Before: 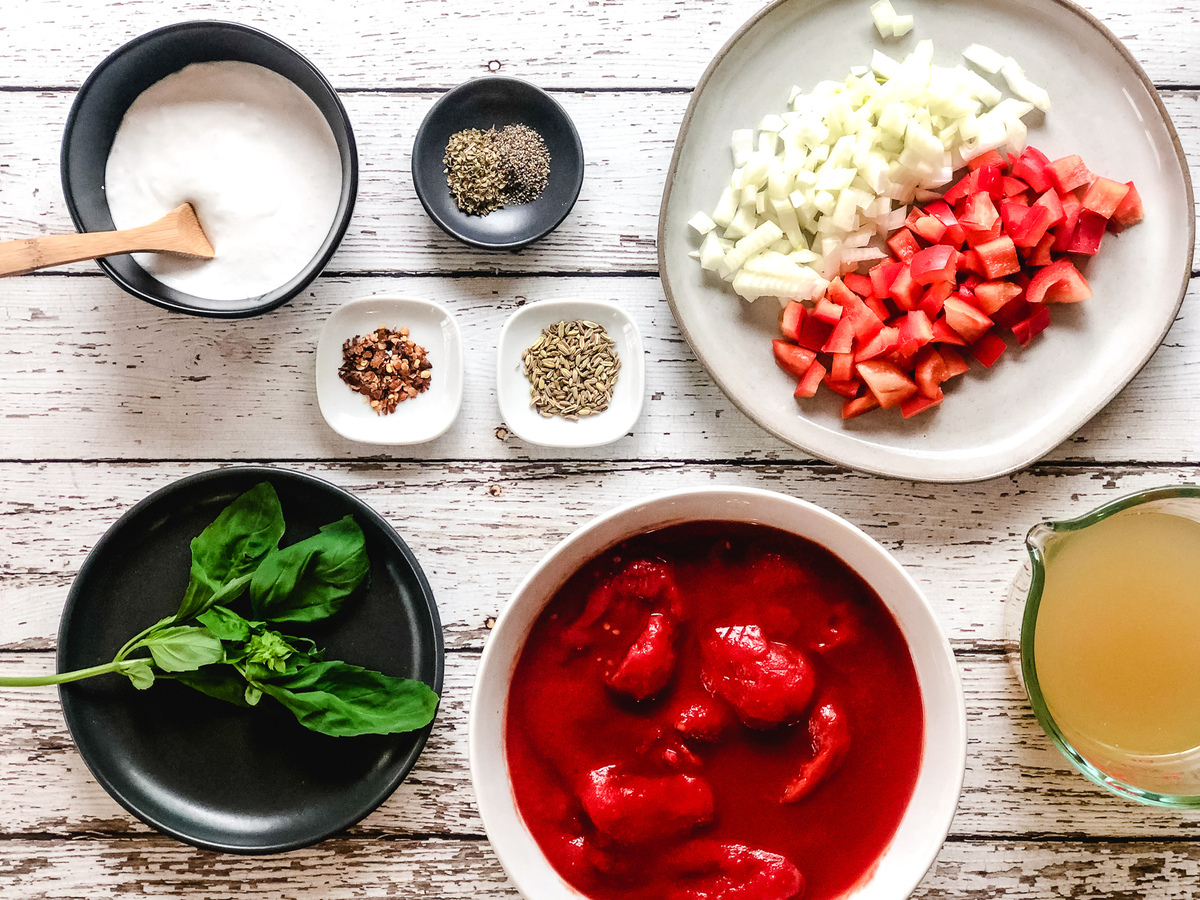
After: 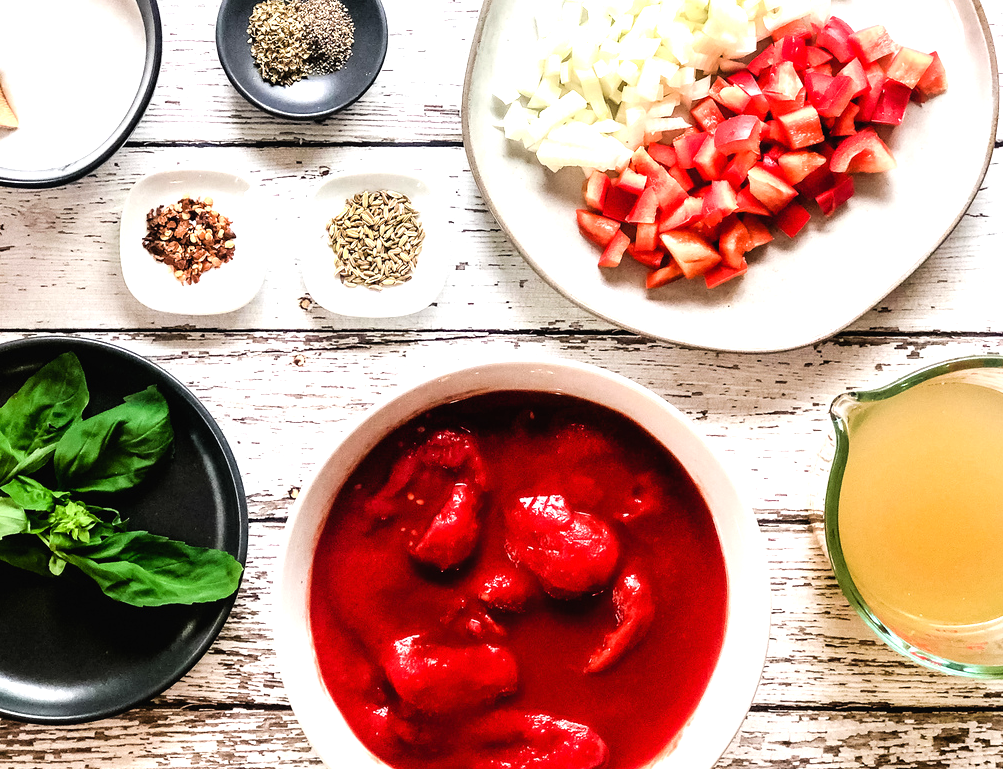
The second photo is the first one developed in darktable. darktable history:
crop: left 16.367%, top 14.548%
tone equalizer: -8 EV -0.731 EV, -7 EV -0.729 EV, -6 EV -0.603 EV, -5 EV -0.37 EV, -3 EV 0.383 EV, -2 EV 0.6 EV, -1 EV 0.699 EV, +0 EV 0.733 EV
